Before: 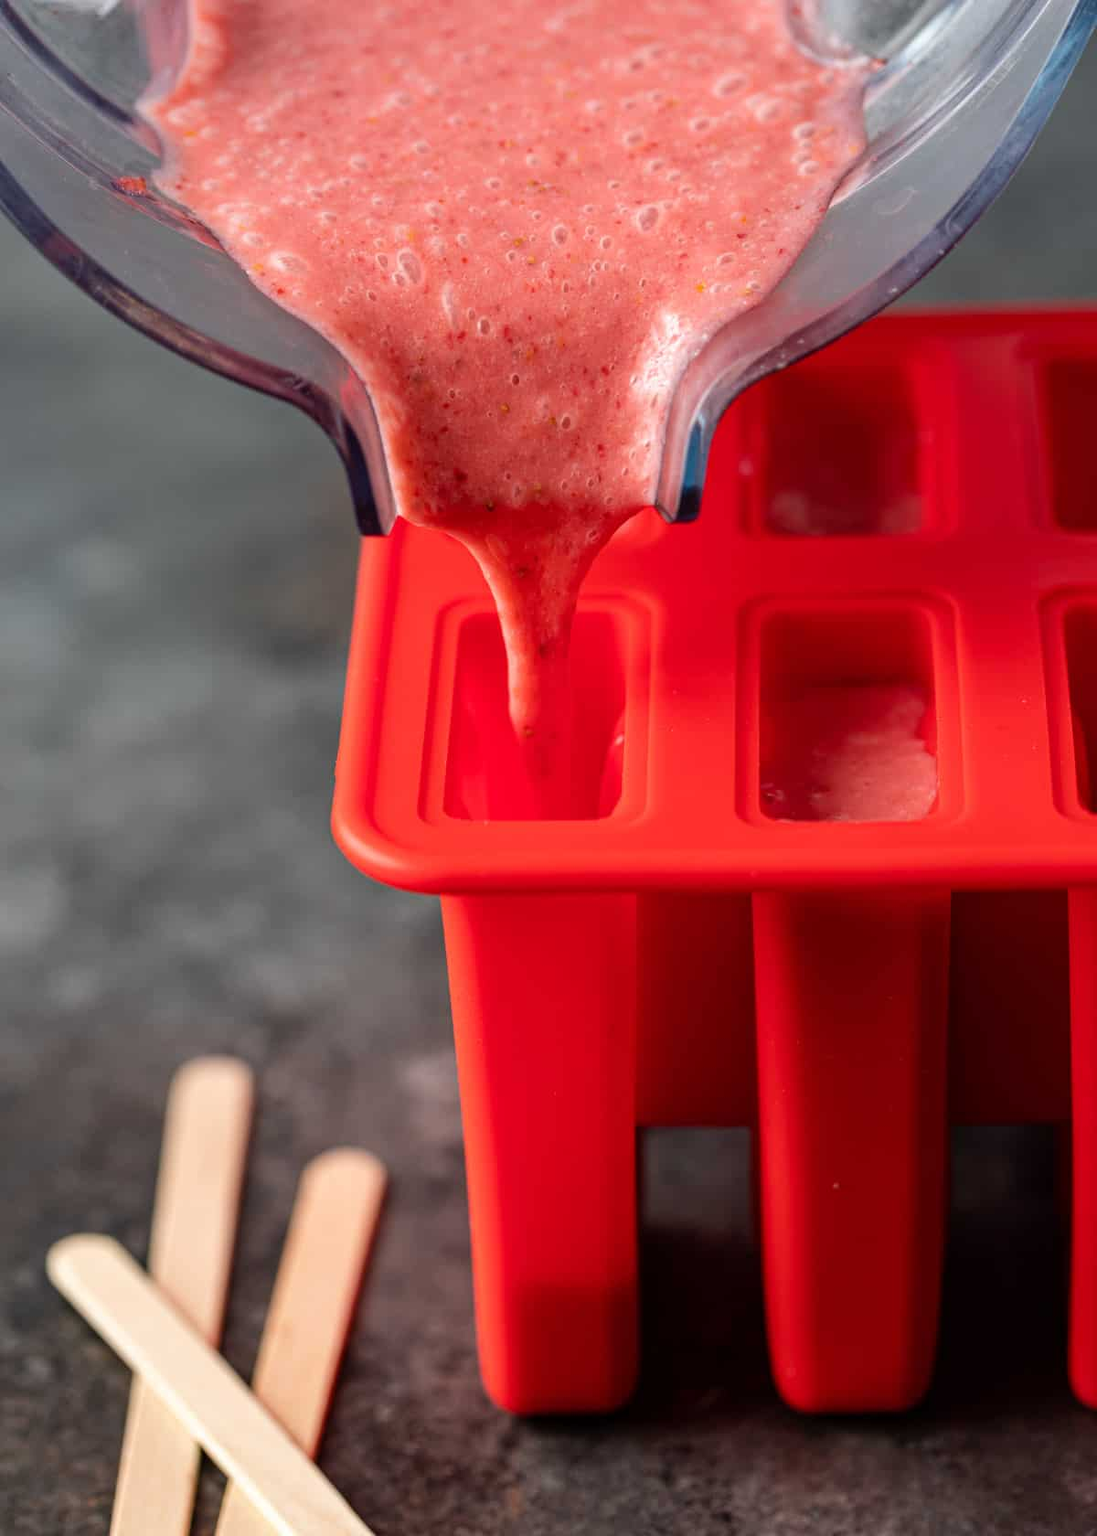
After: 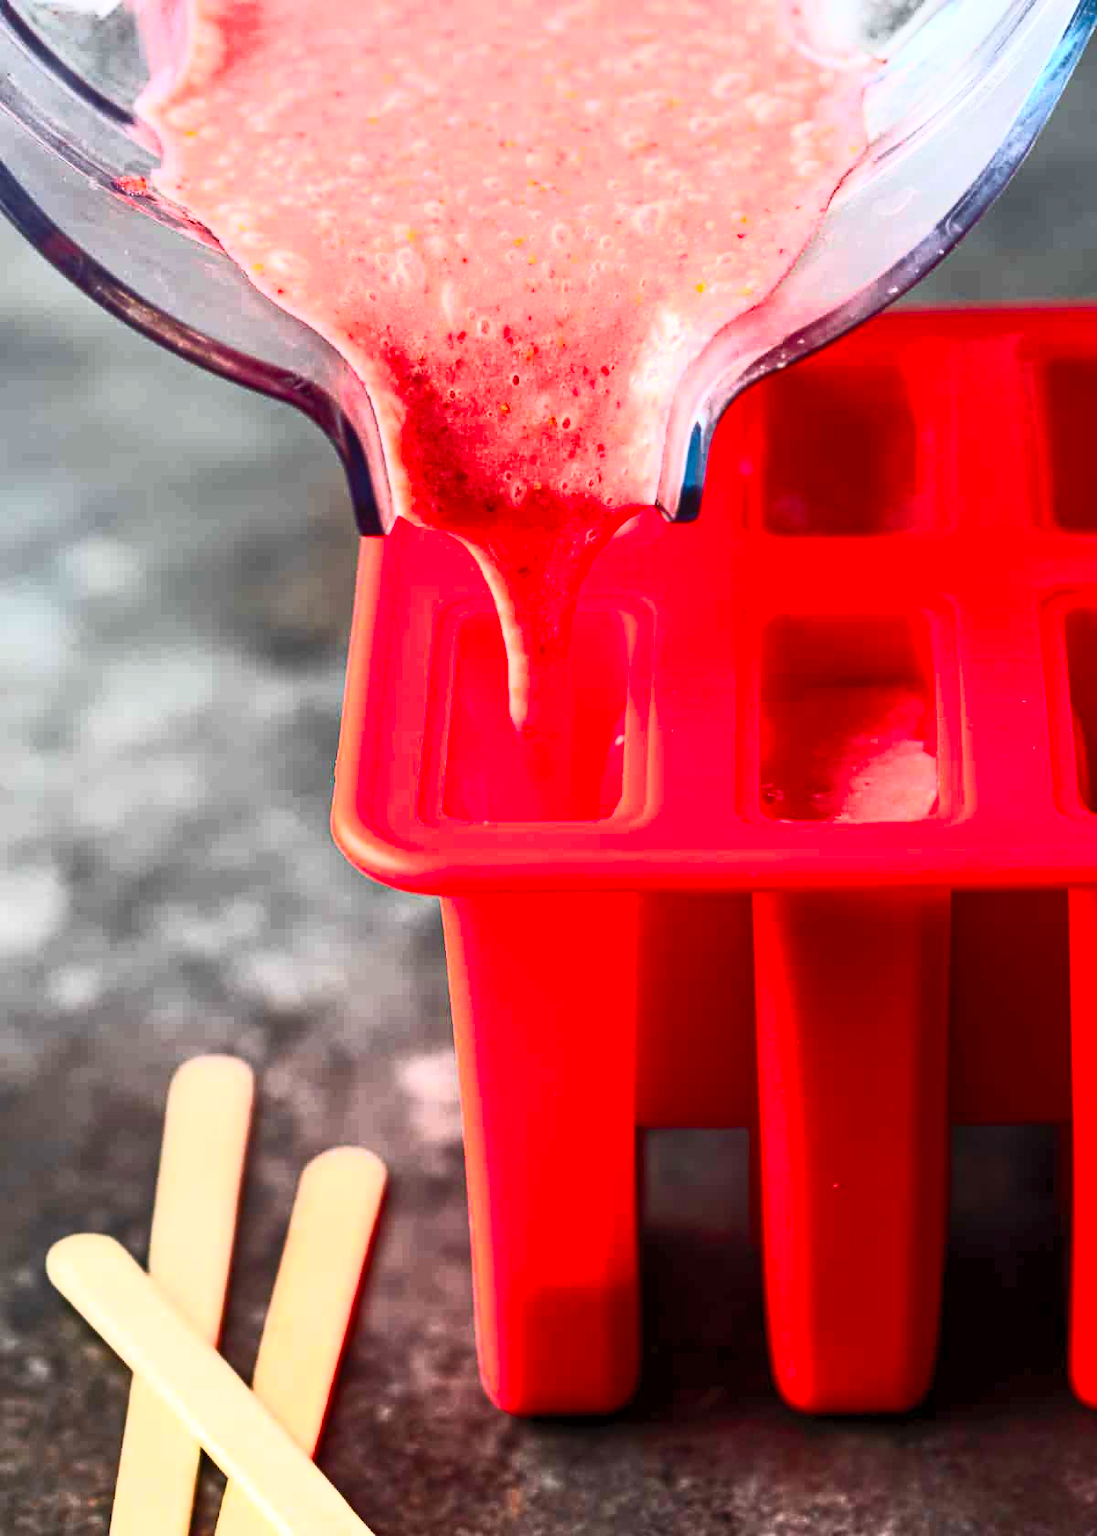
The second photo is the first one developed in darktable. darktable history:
exposure: black level correction 0.001, exposure 0.191 EV, compensate highlight preservation false
contrast brightness saturation: contrast 0.83, brightness 0.59, saturation 0.59
